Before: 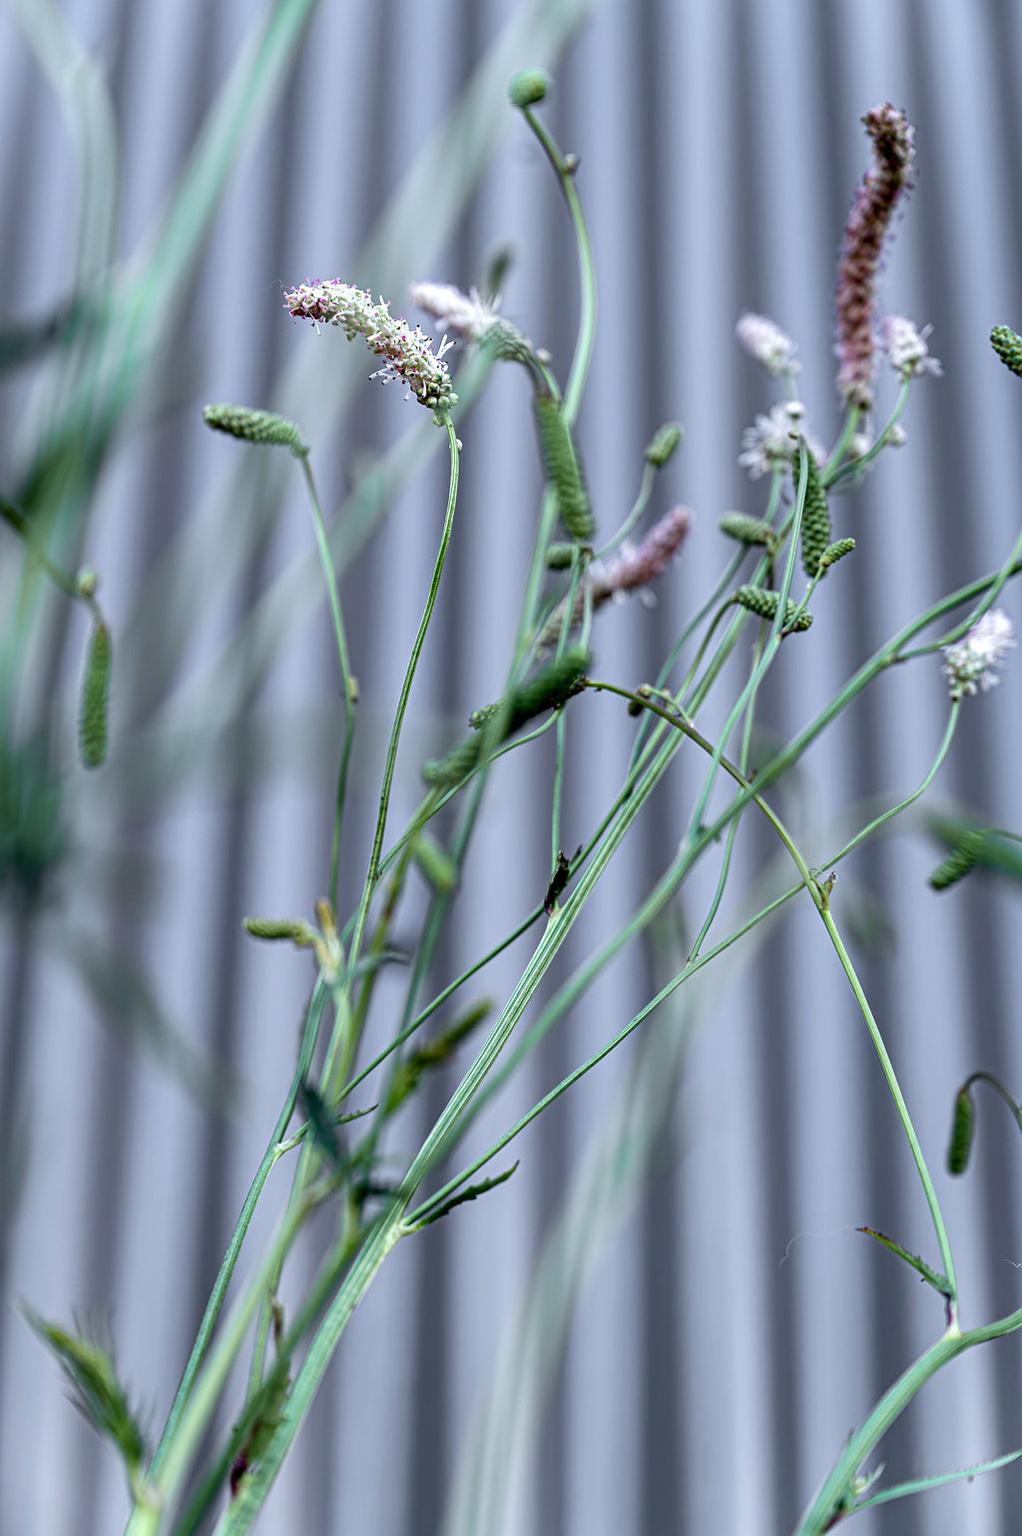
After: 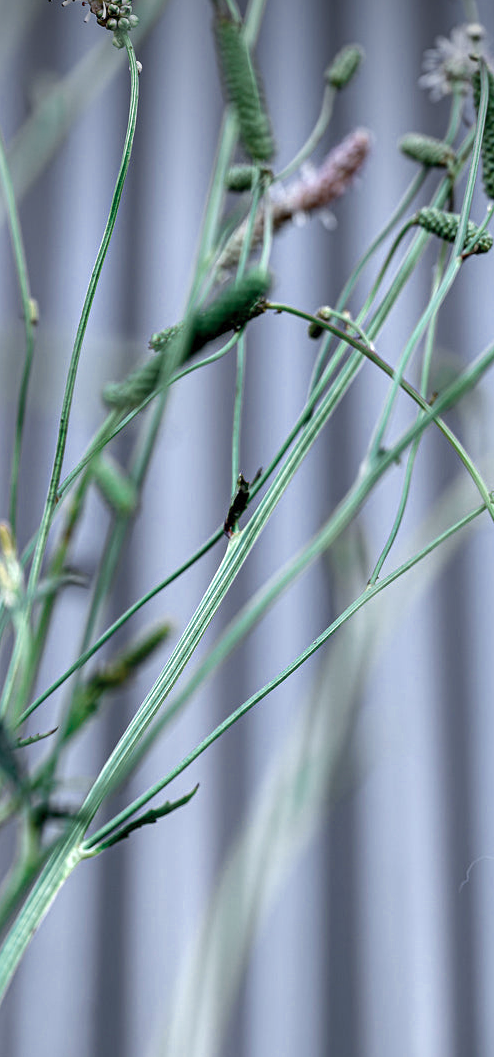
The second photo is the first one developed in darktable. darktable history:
color zones: curves: ch0 [(0, 0.5) (0.125, 0.4) (0.25, 0.5) (0.375, 0.4) (0.5, 0.4) (0.625, 0.35) (0.75, 0.35) (0.875, 0.5)]; ch1 [(0, 0.35) (0.125, 0.45) (0.25, 0.35) (0.375, 0.35) (0.5, 0.35) (0.625, 0.35) (0.75, 0.45) (0.875, 0.35)]; ch2 [(0, 0.6) (0.125, 0.5) (0.25, 0.5) (0.375, 0.6) (0.5, 0.6) (0.625, 0.5) (0.75, 0.5) (0.875, 0.5)]
vignetting: brightness -0.629, saturation -0.007, center (-0.028, 0.239)
crop: left 31.379%, top 24.658%, right 20.326%, bottom 6.628%
exposure: exposure 0.556 EV, compensate highlight preservation false
